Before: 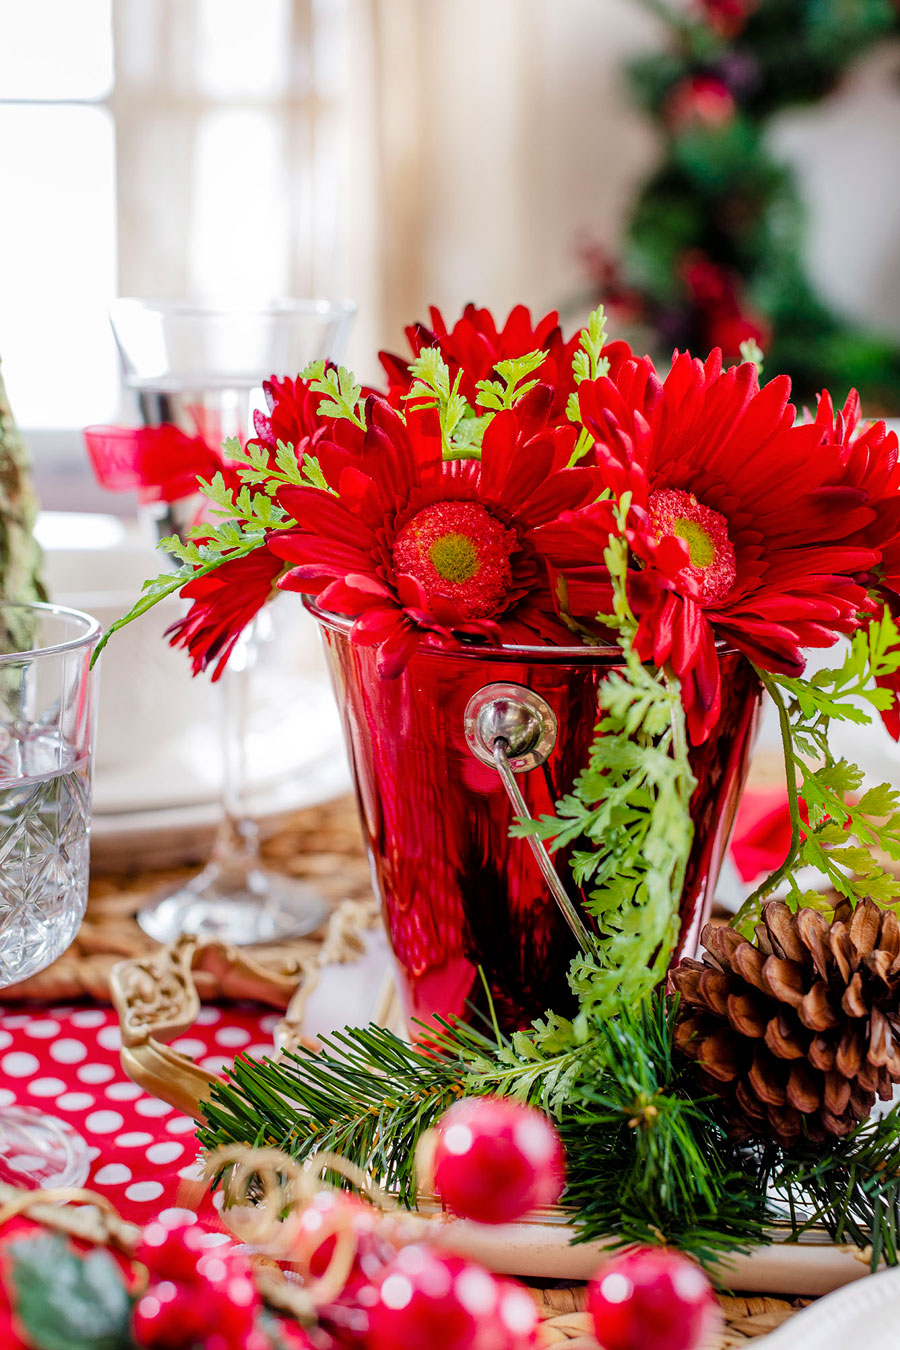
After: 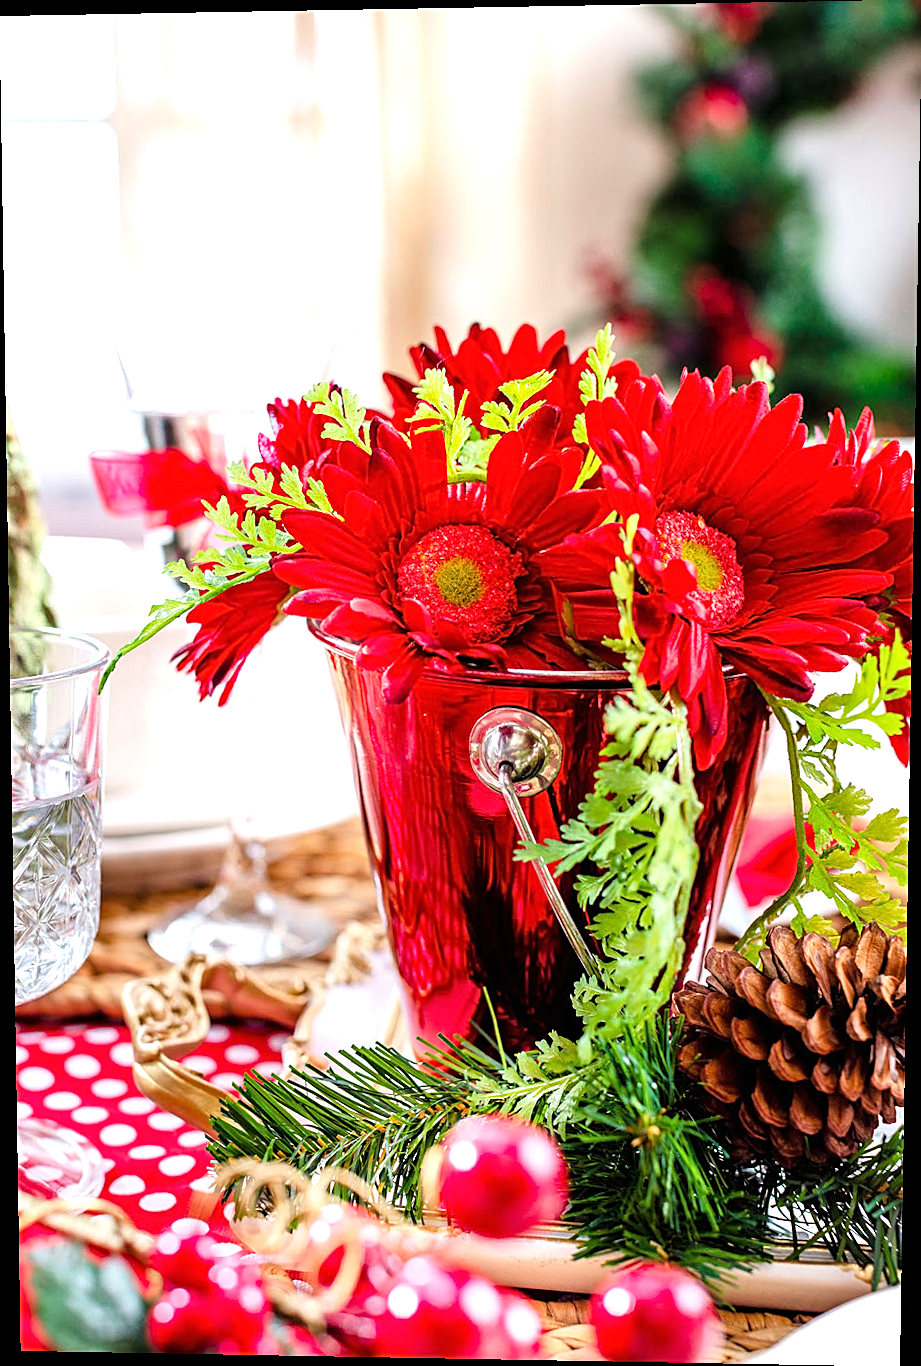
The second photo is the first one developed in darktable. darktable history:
exposure: black level correction 0, exposure 0.7 EV, compensate exposure bias true, compensate highlight preservation false
sharpen: on, module defaults
rotate and perspective: lens shift (vertical) 0.048, lens shift (horizontal) -0.024, automatic cropping off
